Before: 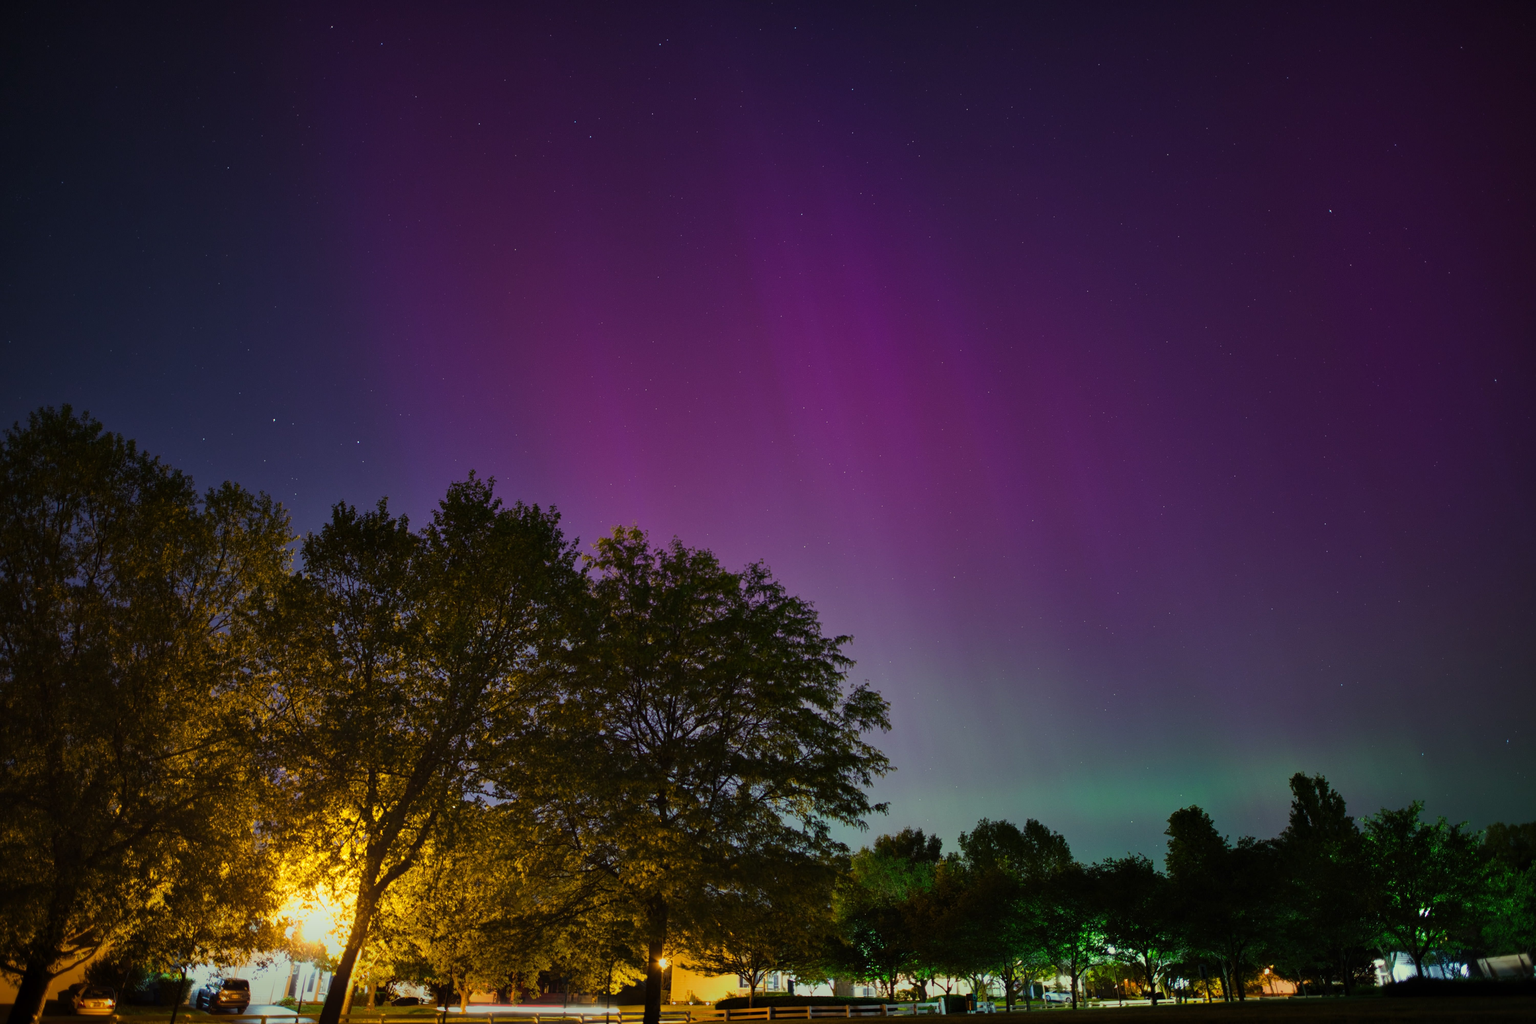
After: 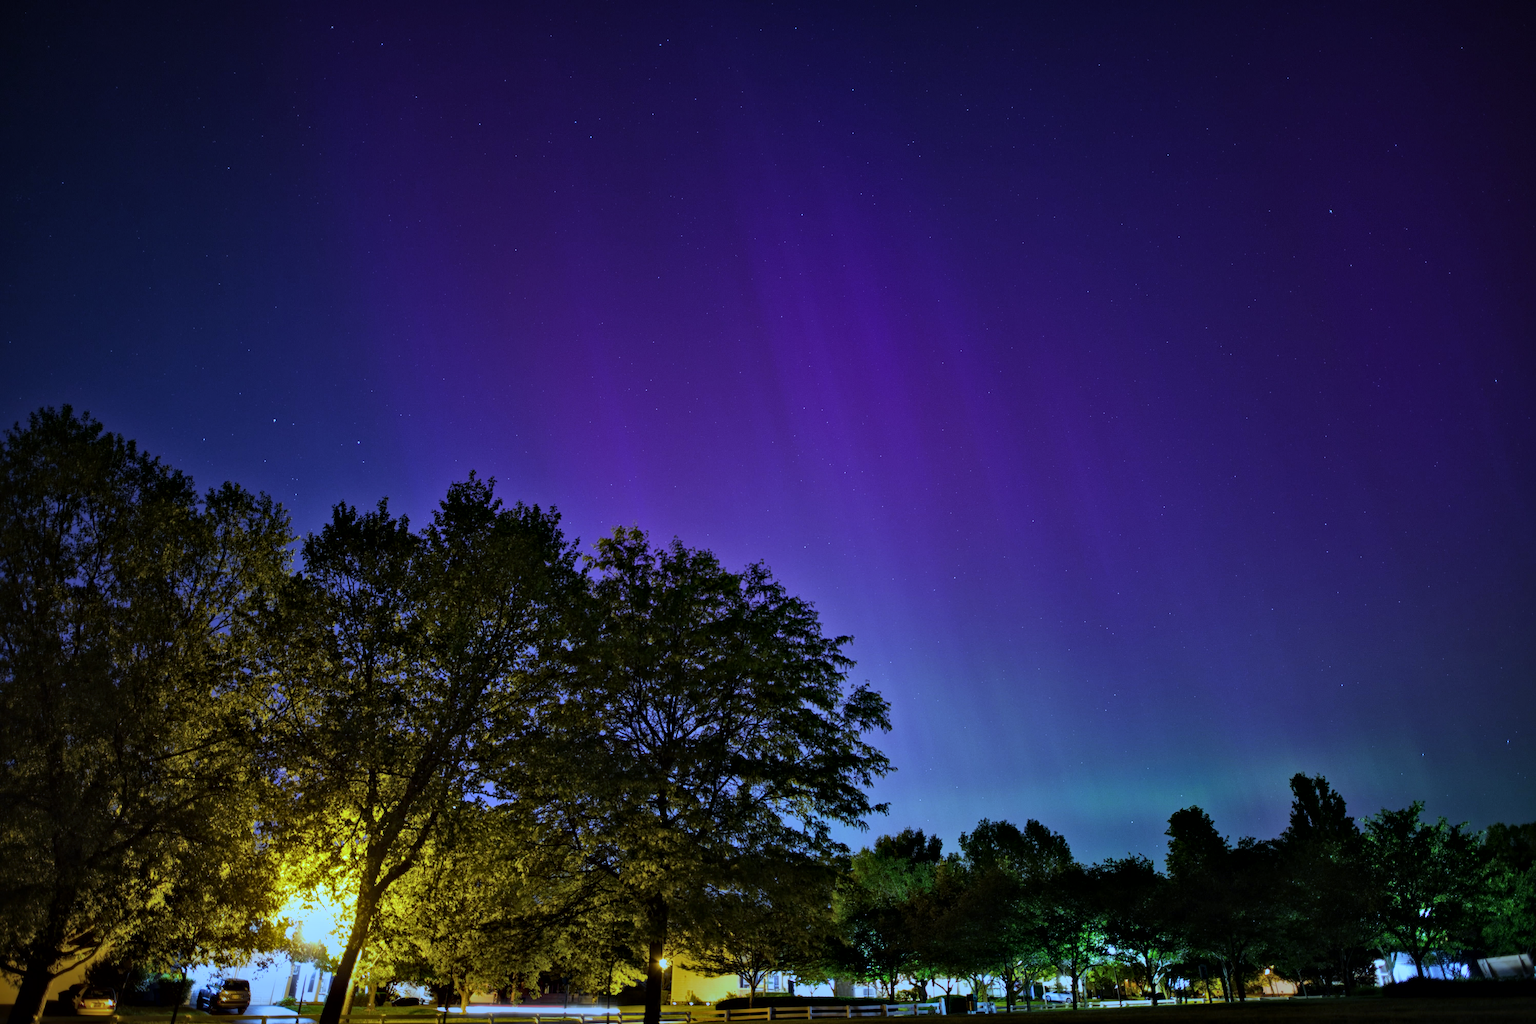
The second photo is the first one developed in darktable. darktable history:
graduated density: on, module defaults
white balance: red 0.766, blue 1.537
local contrast: mode bilateral grid, contrast 25, coarseness 60, detail 151%, midtone range 0.2
